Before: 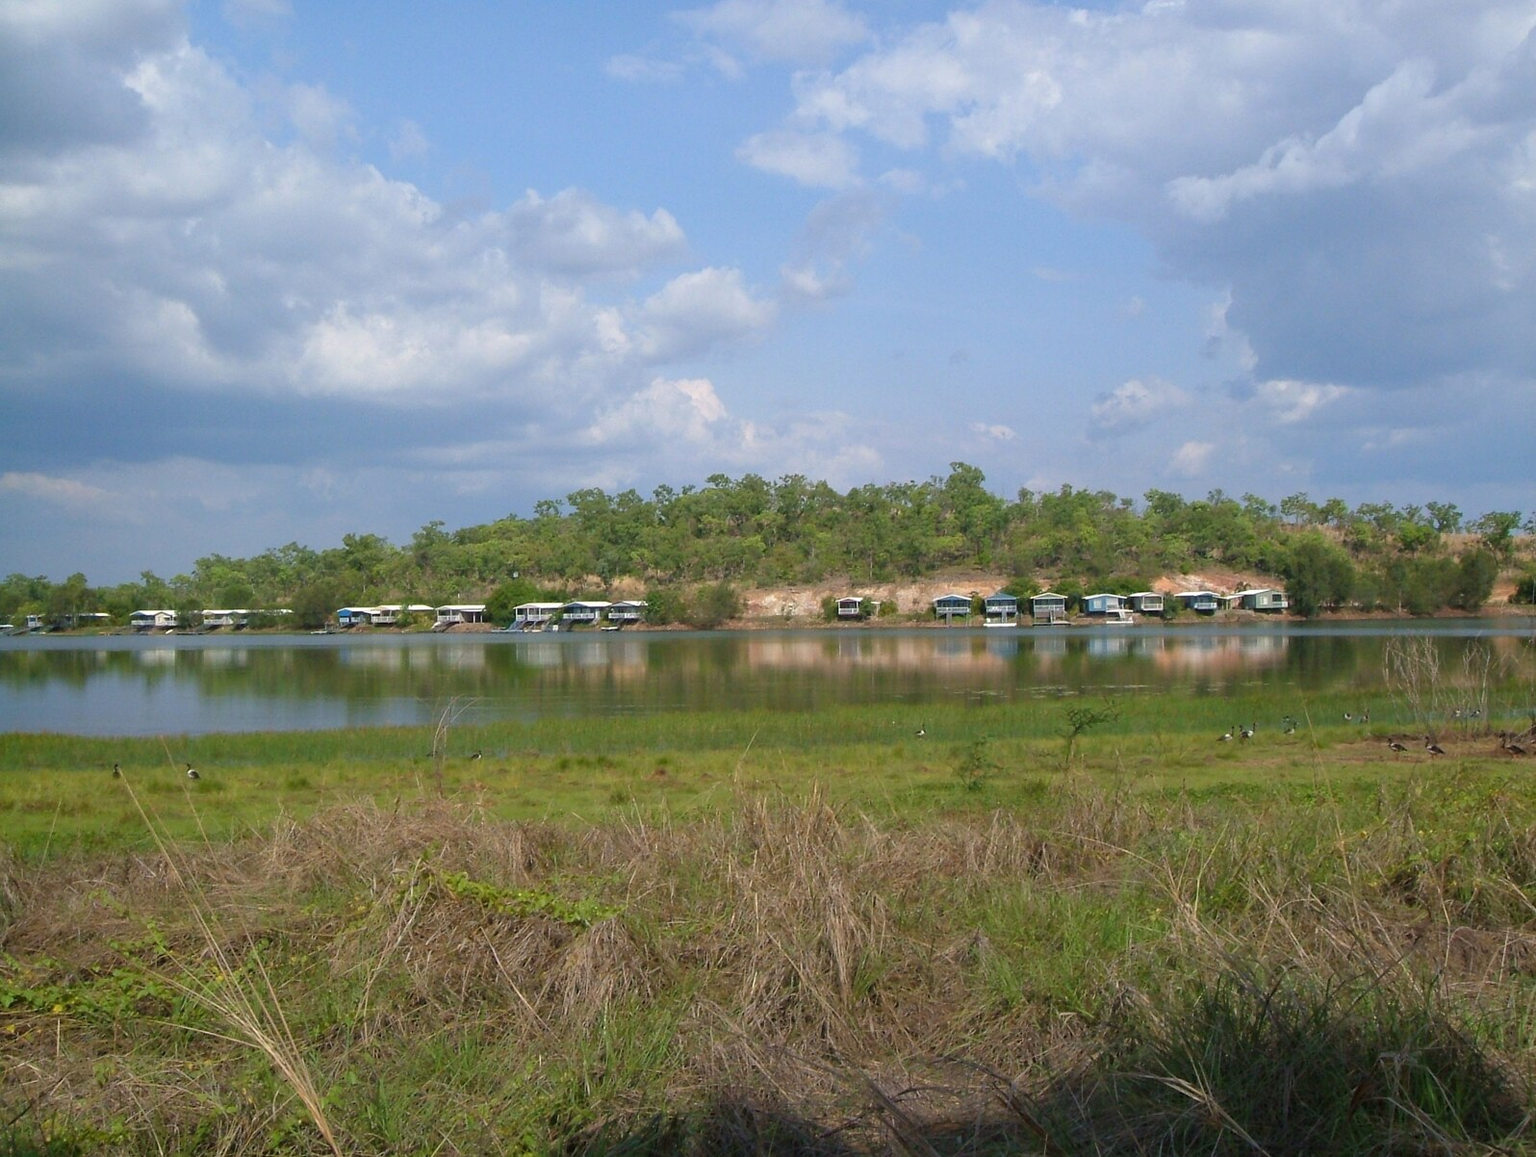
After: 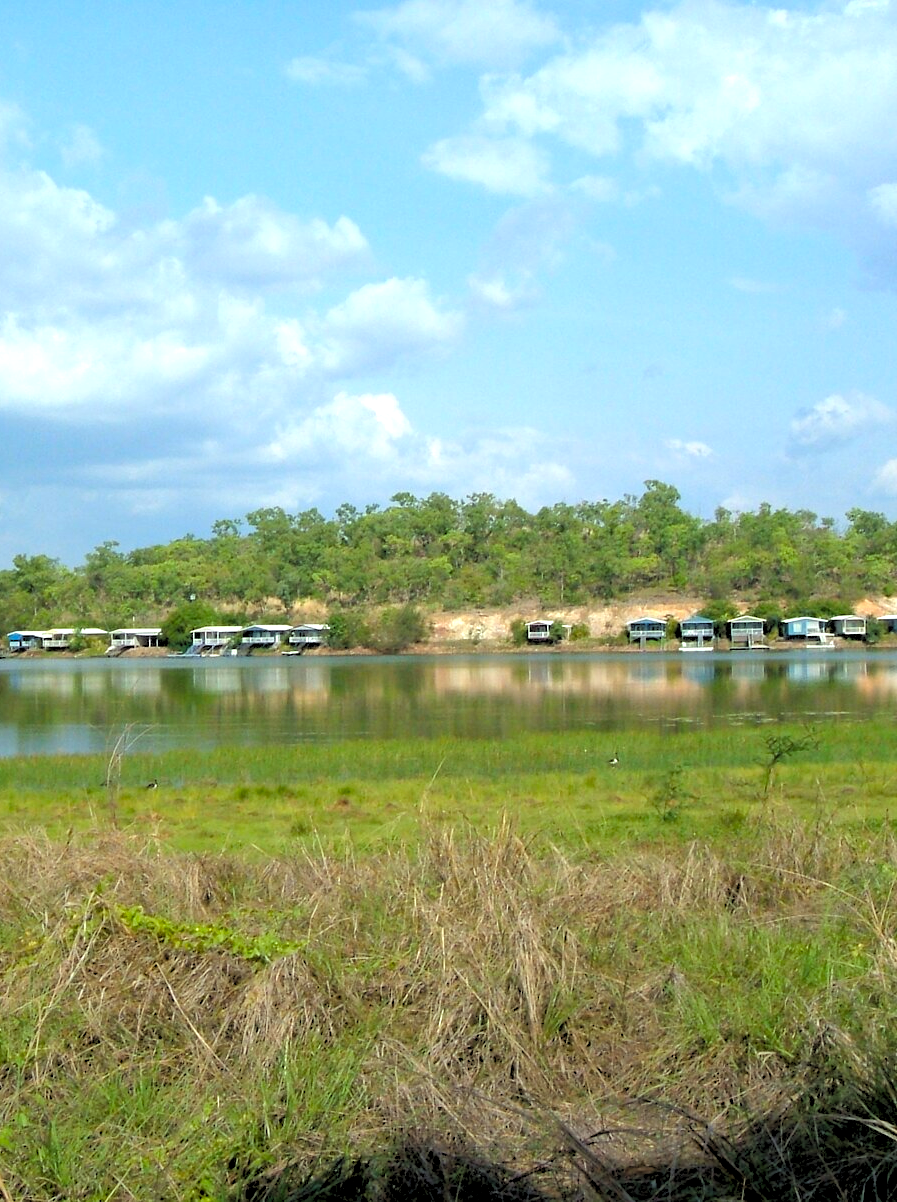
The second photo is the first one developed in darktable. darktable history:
exposure: exposure 0.6 EV, compensate highlight preservation false
color balance rgb: perceptual saturation grading › global saturation 10%, global vibrance 10%
crop: left 21.496%, right 22.254%
rgb levels: levels [[0.029, 0.461, 0.922], [0, 0.5, 1], [0, 0.5, 1]]
color correction: highlights a* -8, highlights b* 3.1
